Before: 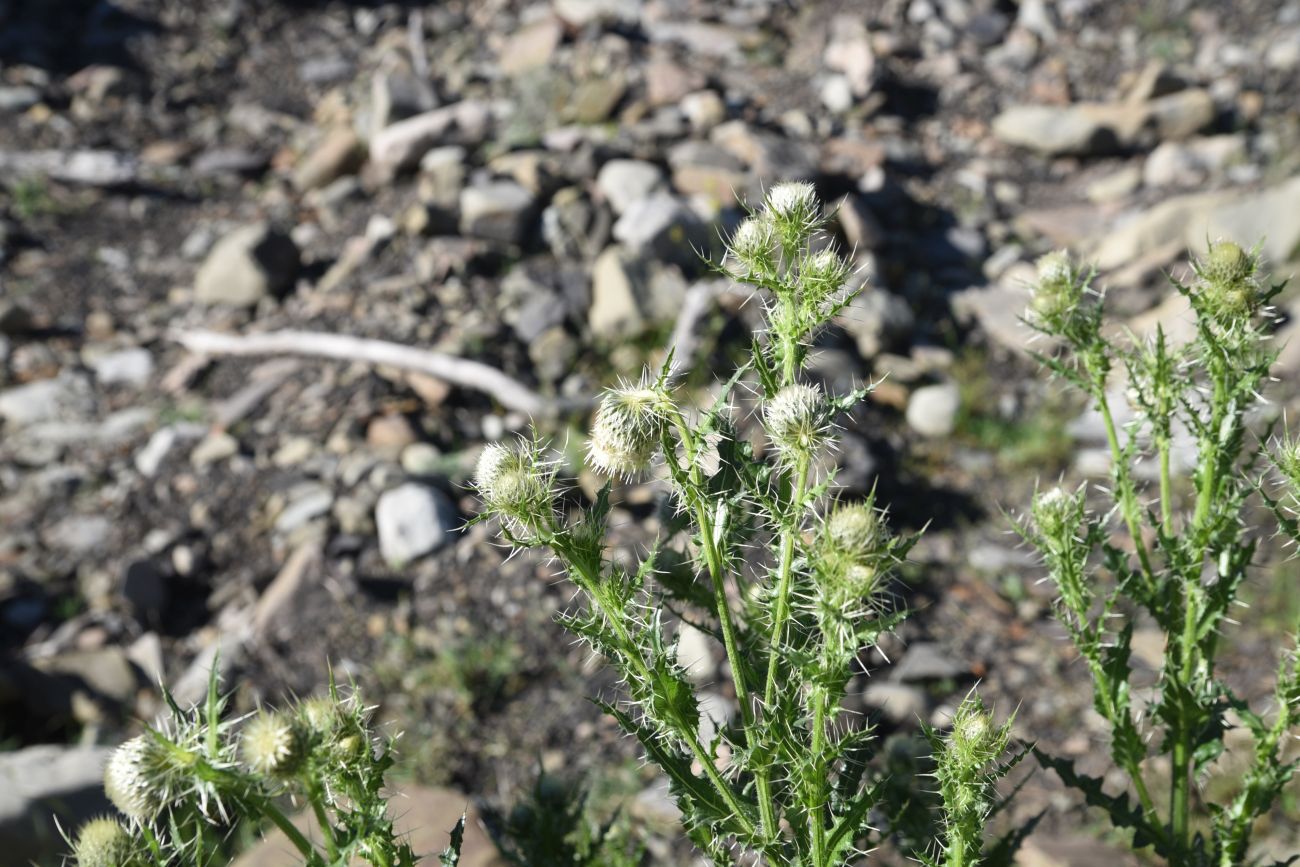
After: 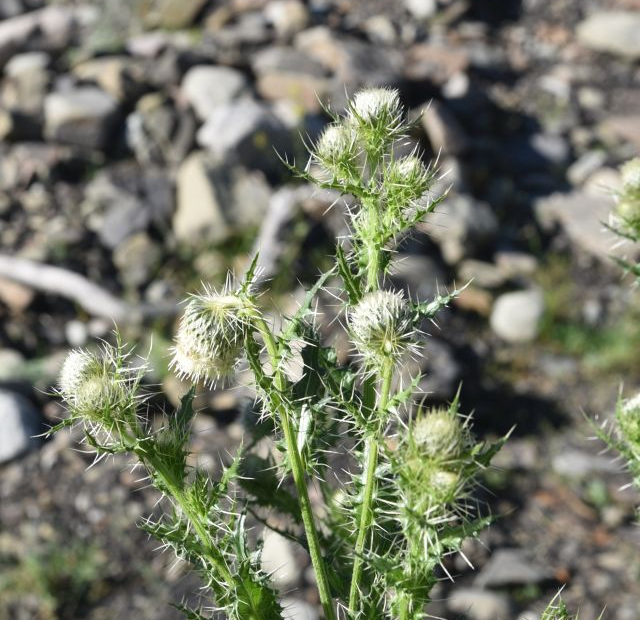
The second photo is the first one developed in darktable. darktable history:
crop: left 32.039%, top 10.931%, right 18.718%, bottom 17.551%
